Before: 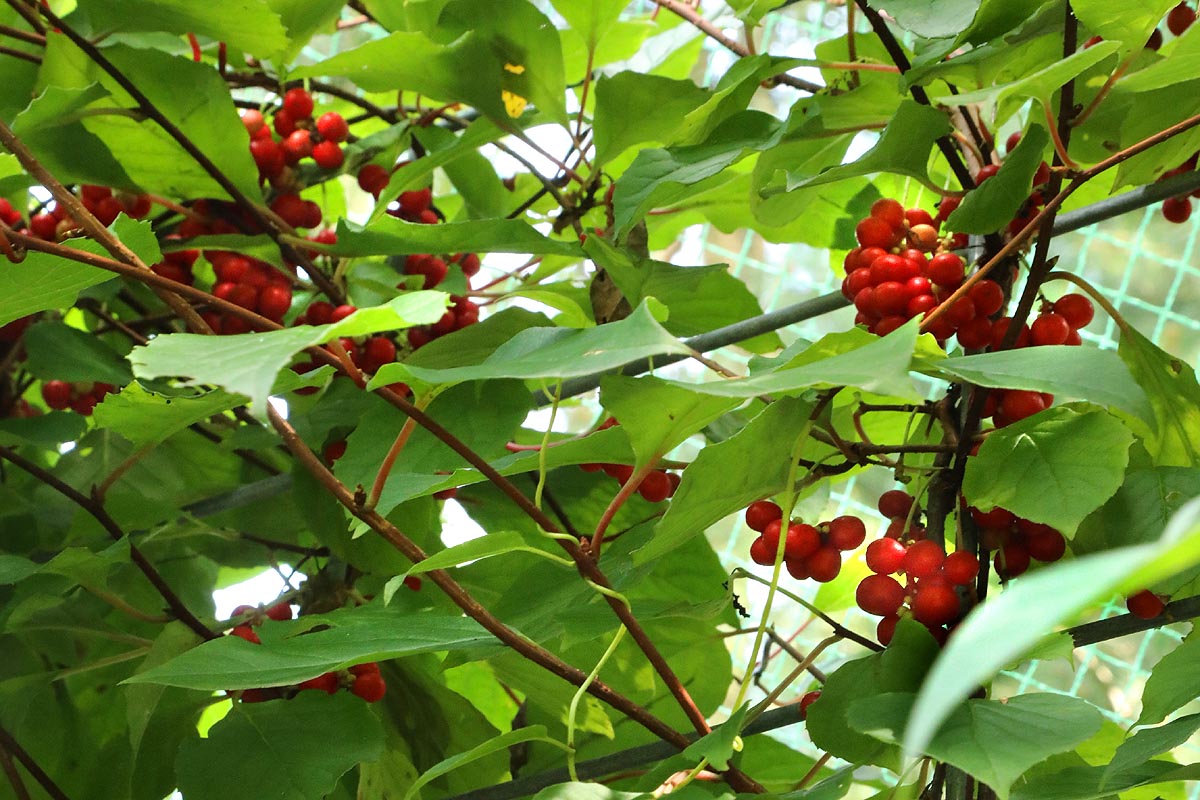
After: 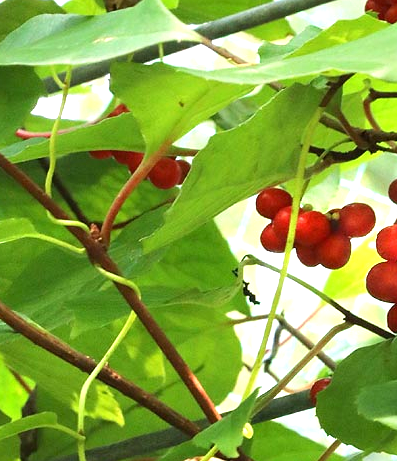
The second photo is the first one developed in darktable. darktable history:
tone equalizer: on, module defaults
exposure: exposure 0.77 EV, compensate highlight preservation false
crop: left 40.878%, top 39.176%, right 25.993%, bottom 3.081%
levels: mode automatic
